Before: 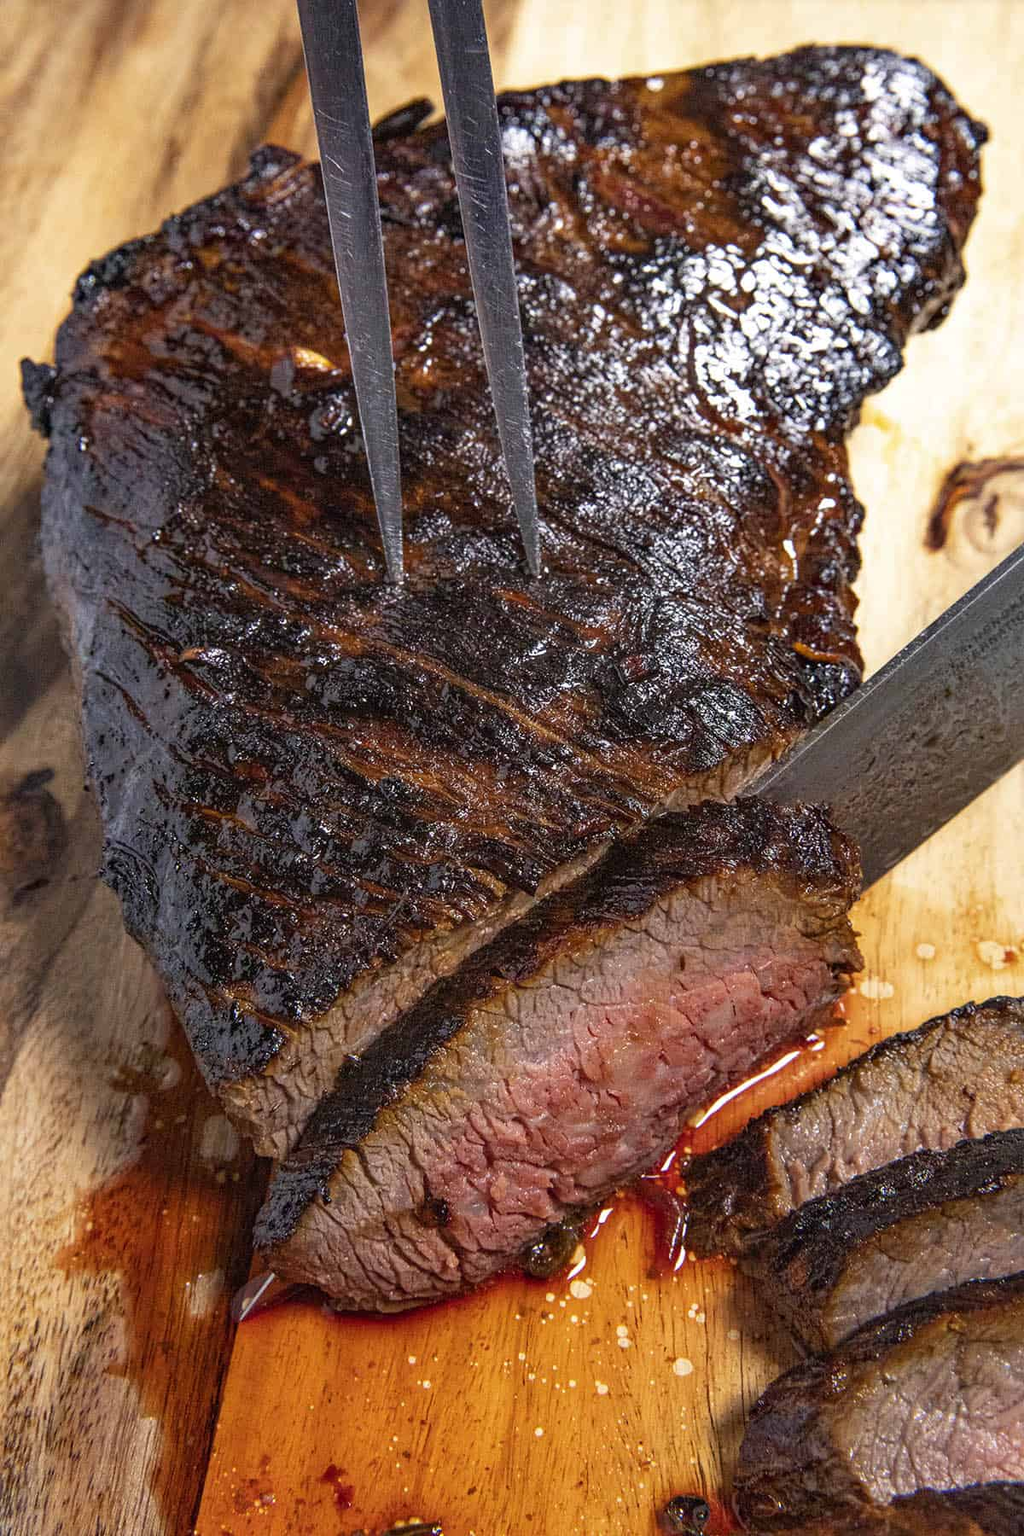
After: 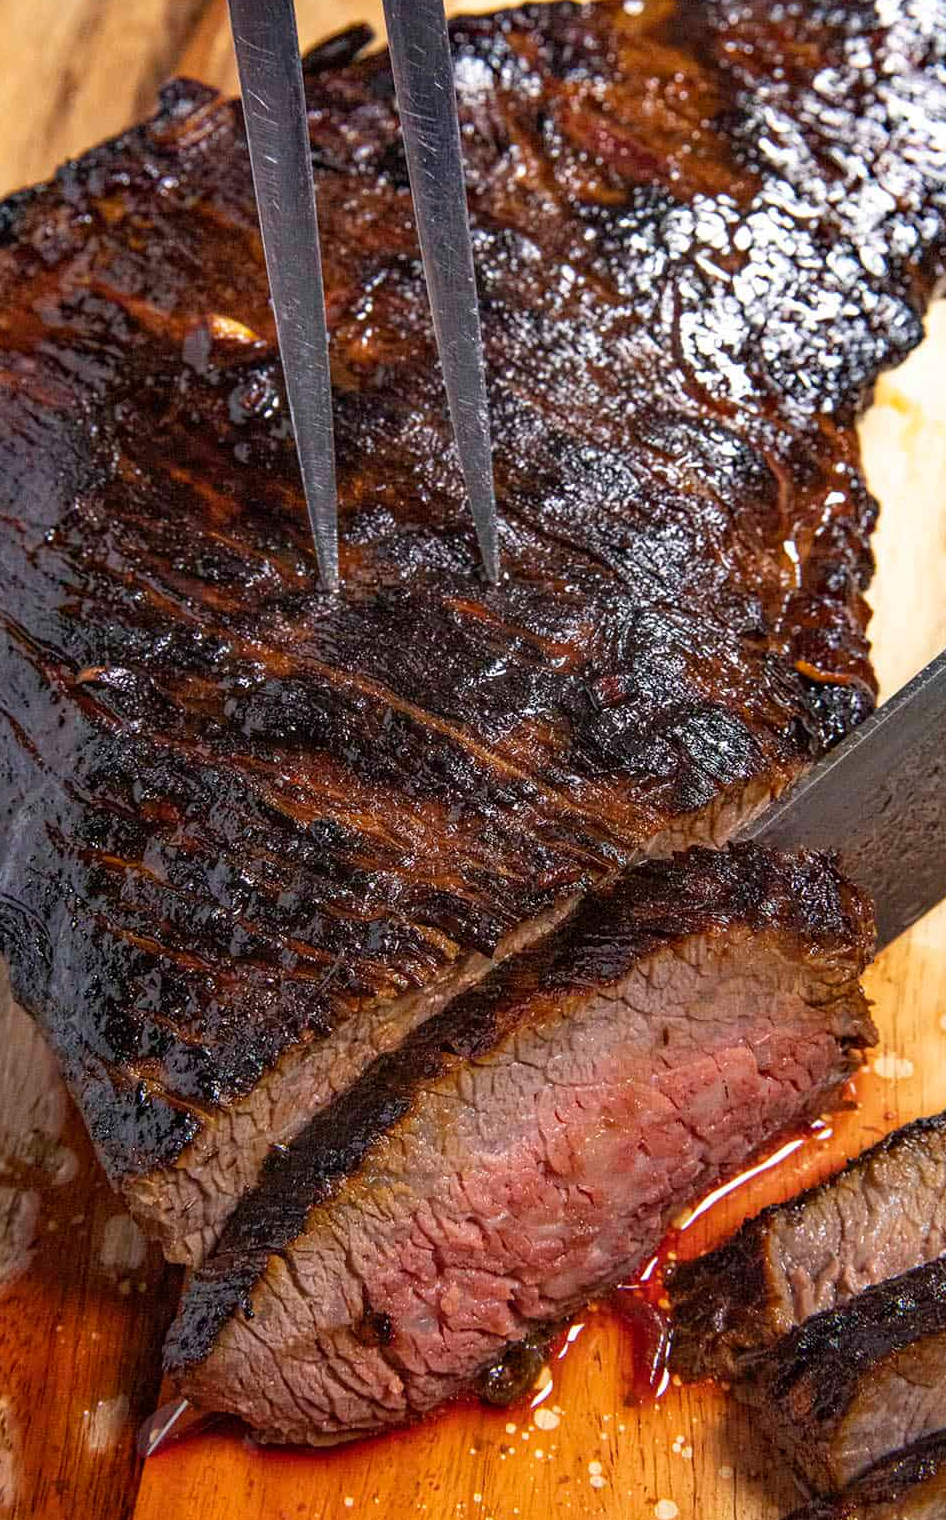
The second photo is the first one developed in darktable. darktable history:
crop: left 11.178%, top 5.144%, right 9.569%, bottom 10.168%
